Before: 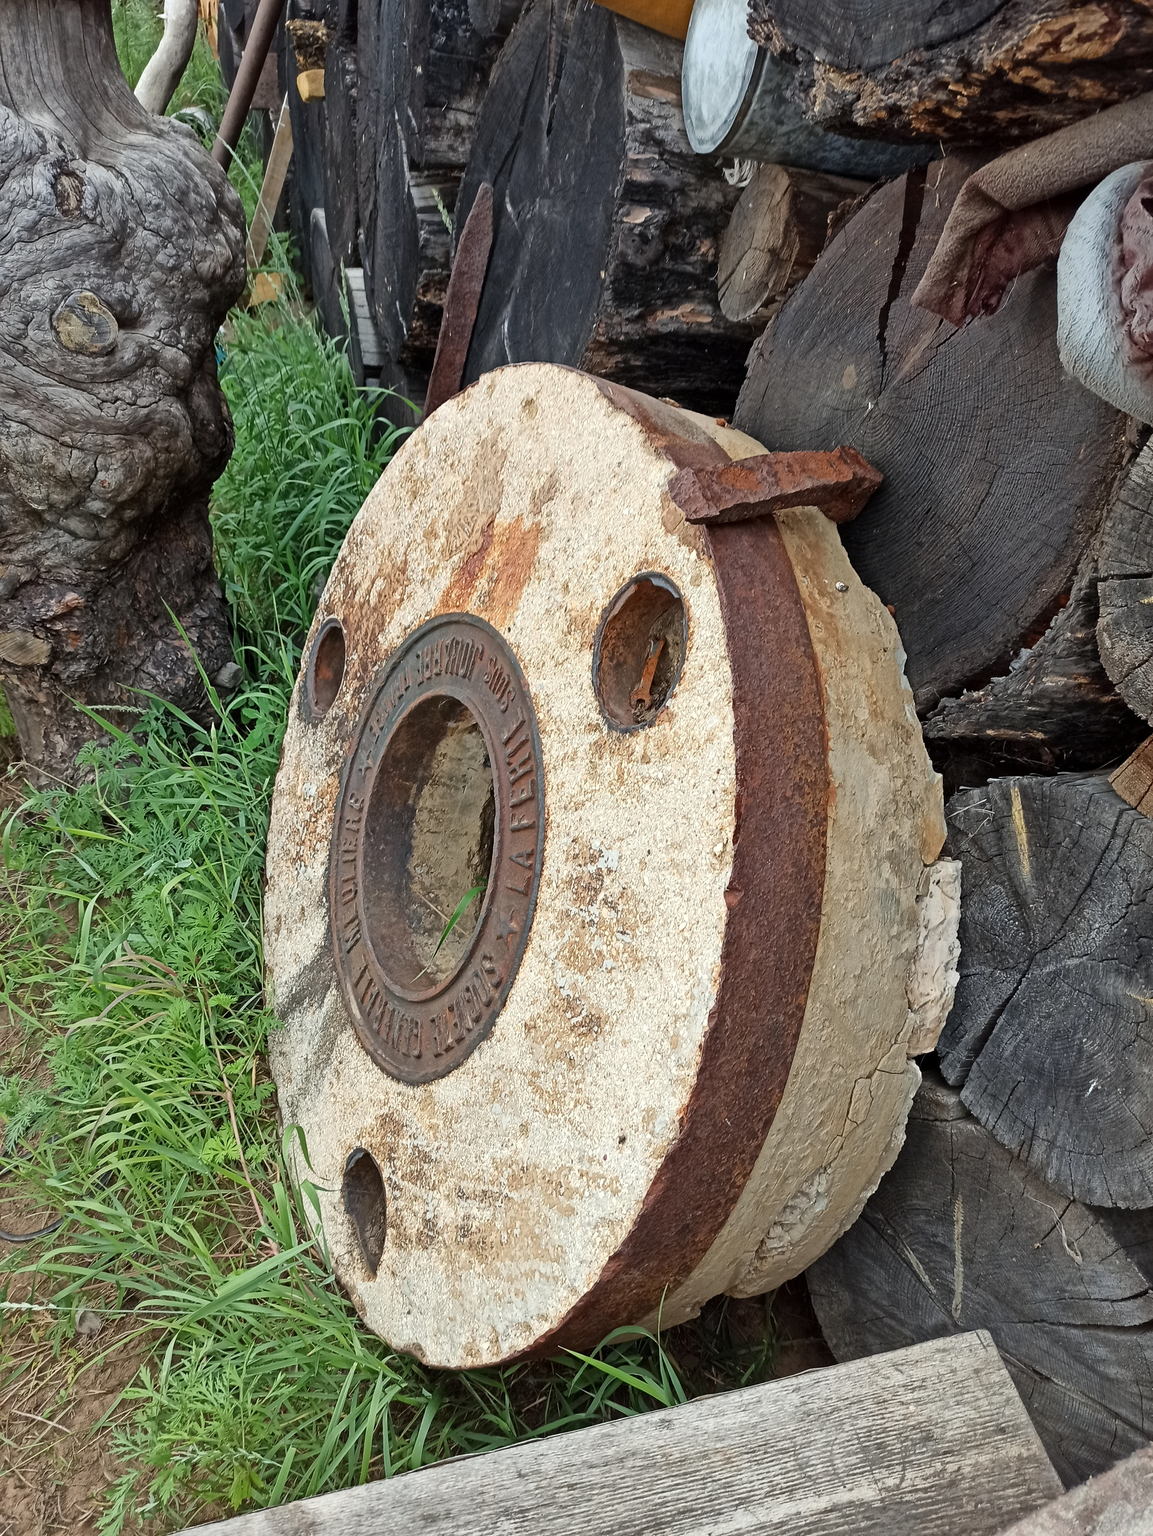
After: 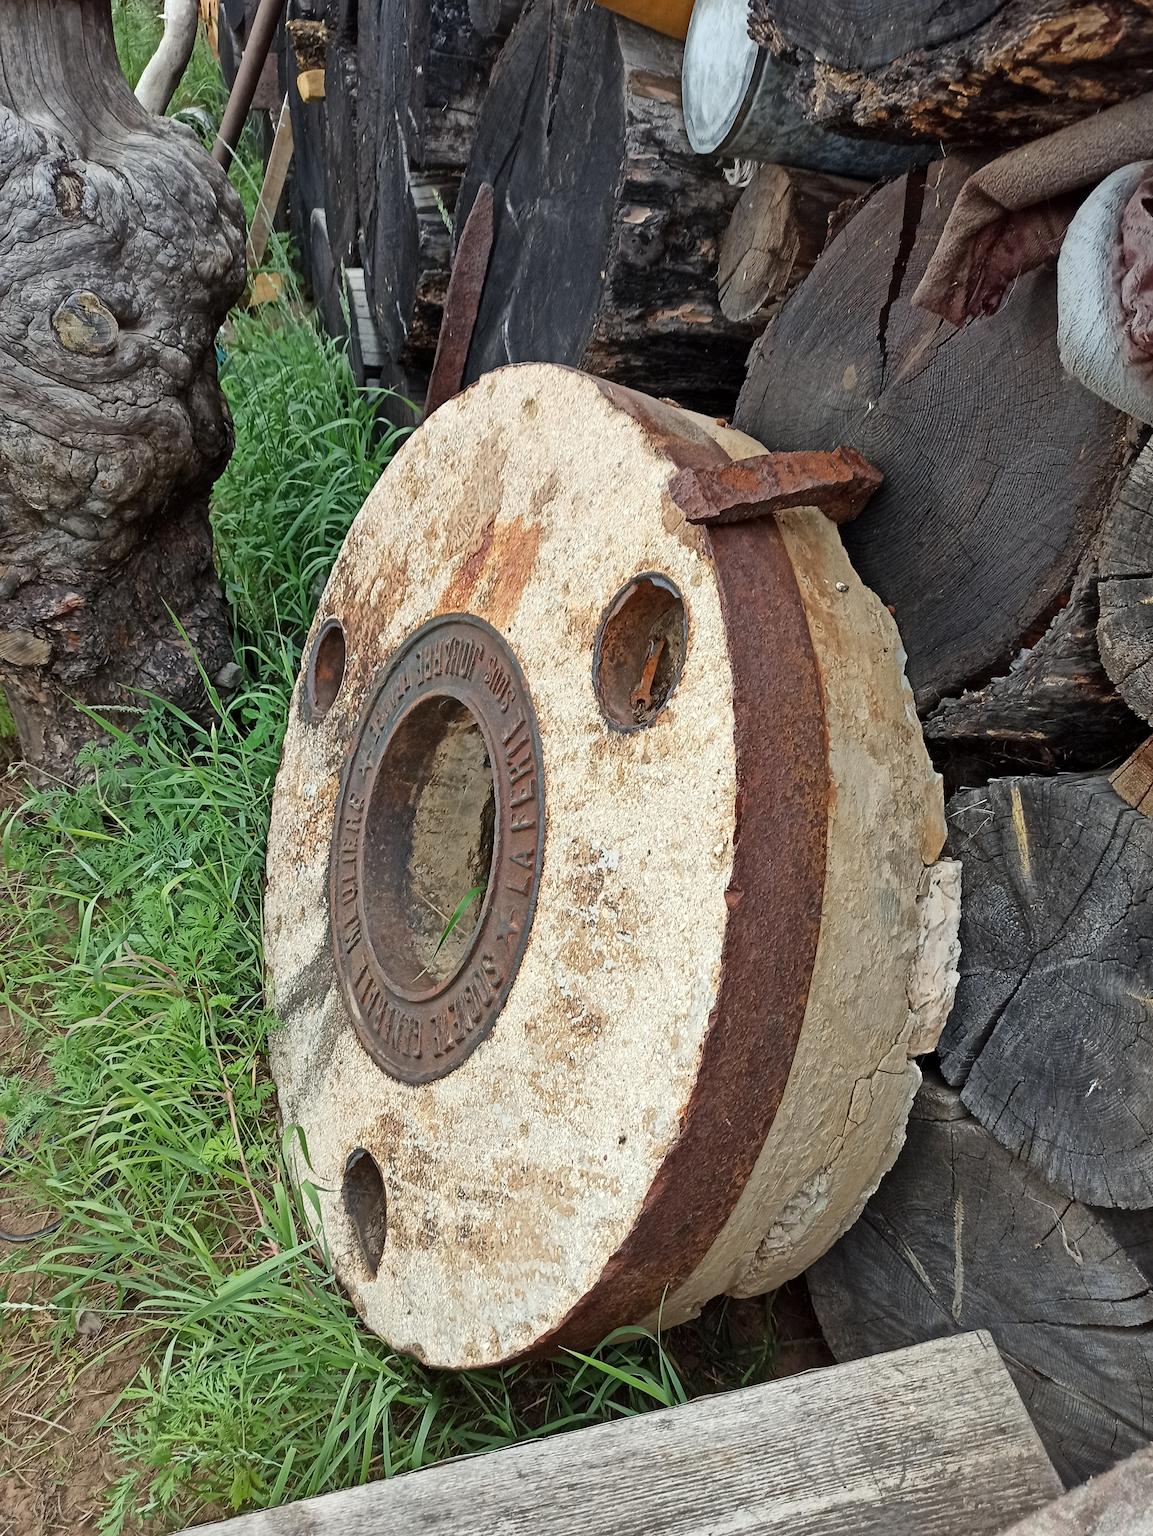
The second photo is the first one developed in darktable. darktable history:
exposure: exposure -0.003 EV, compensate exposure bias true, compensate highlight preservation false
